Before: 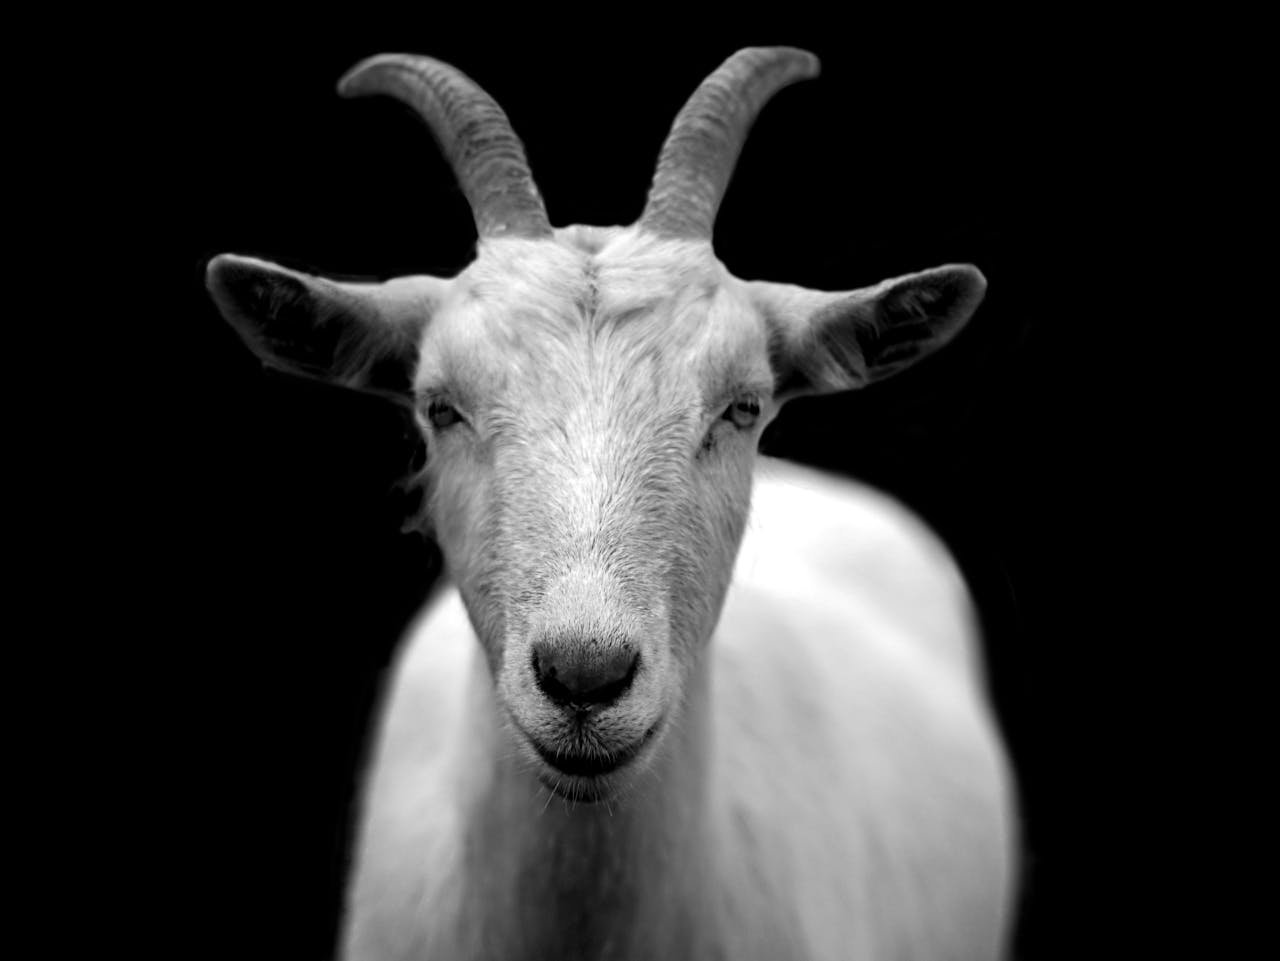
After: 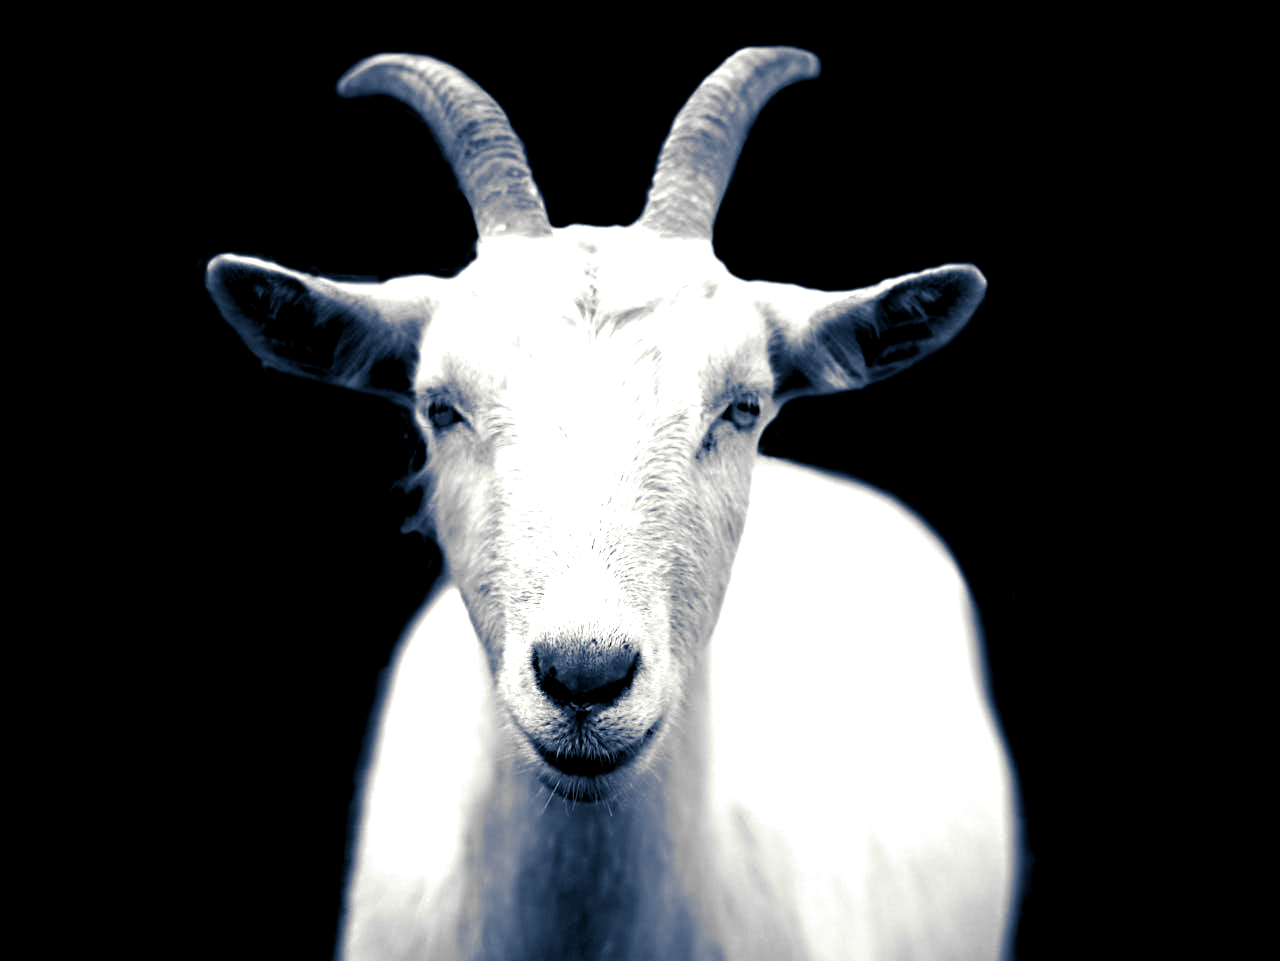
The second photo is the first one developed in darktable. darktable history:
split-toning: shadows › hue 226.8°, shadows › saturation 0.84
sharpen: radius 5.325, amount 0.312, threshold 26.433
exposure: black level correction 0.001, exposure 1.3 EV, compensate highlight preservation false
